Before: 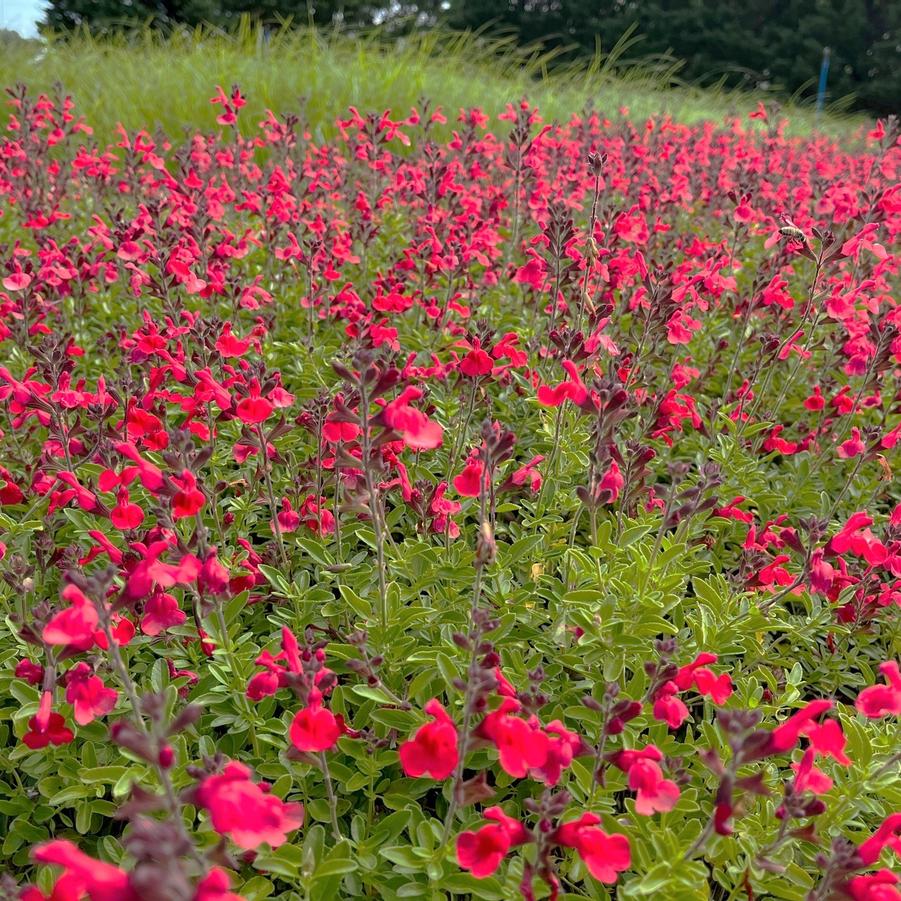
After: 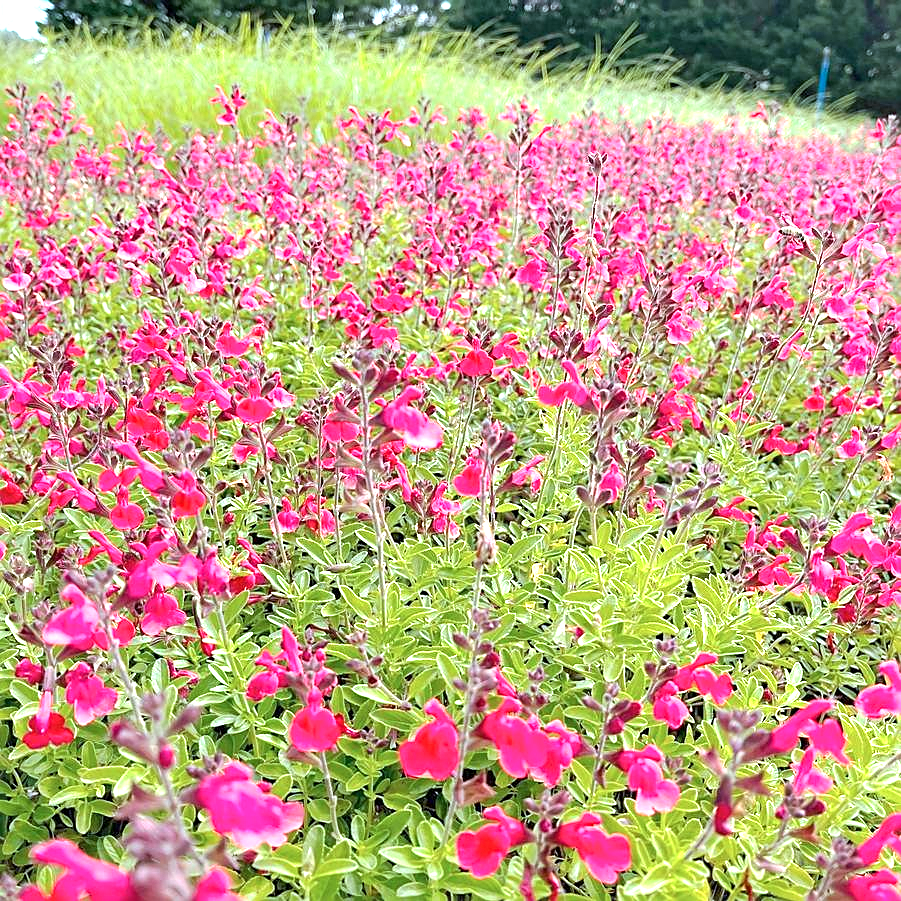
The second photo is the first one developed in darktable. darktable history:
color correction: highlights a* -4.03, highlights b* -10.93
exposure: black level correction 0, exposure 1.667 EV, compensate highlight preservation false
sharpen: on, module defaults
